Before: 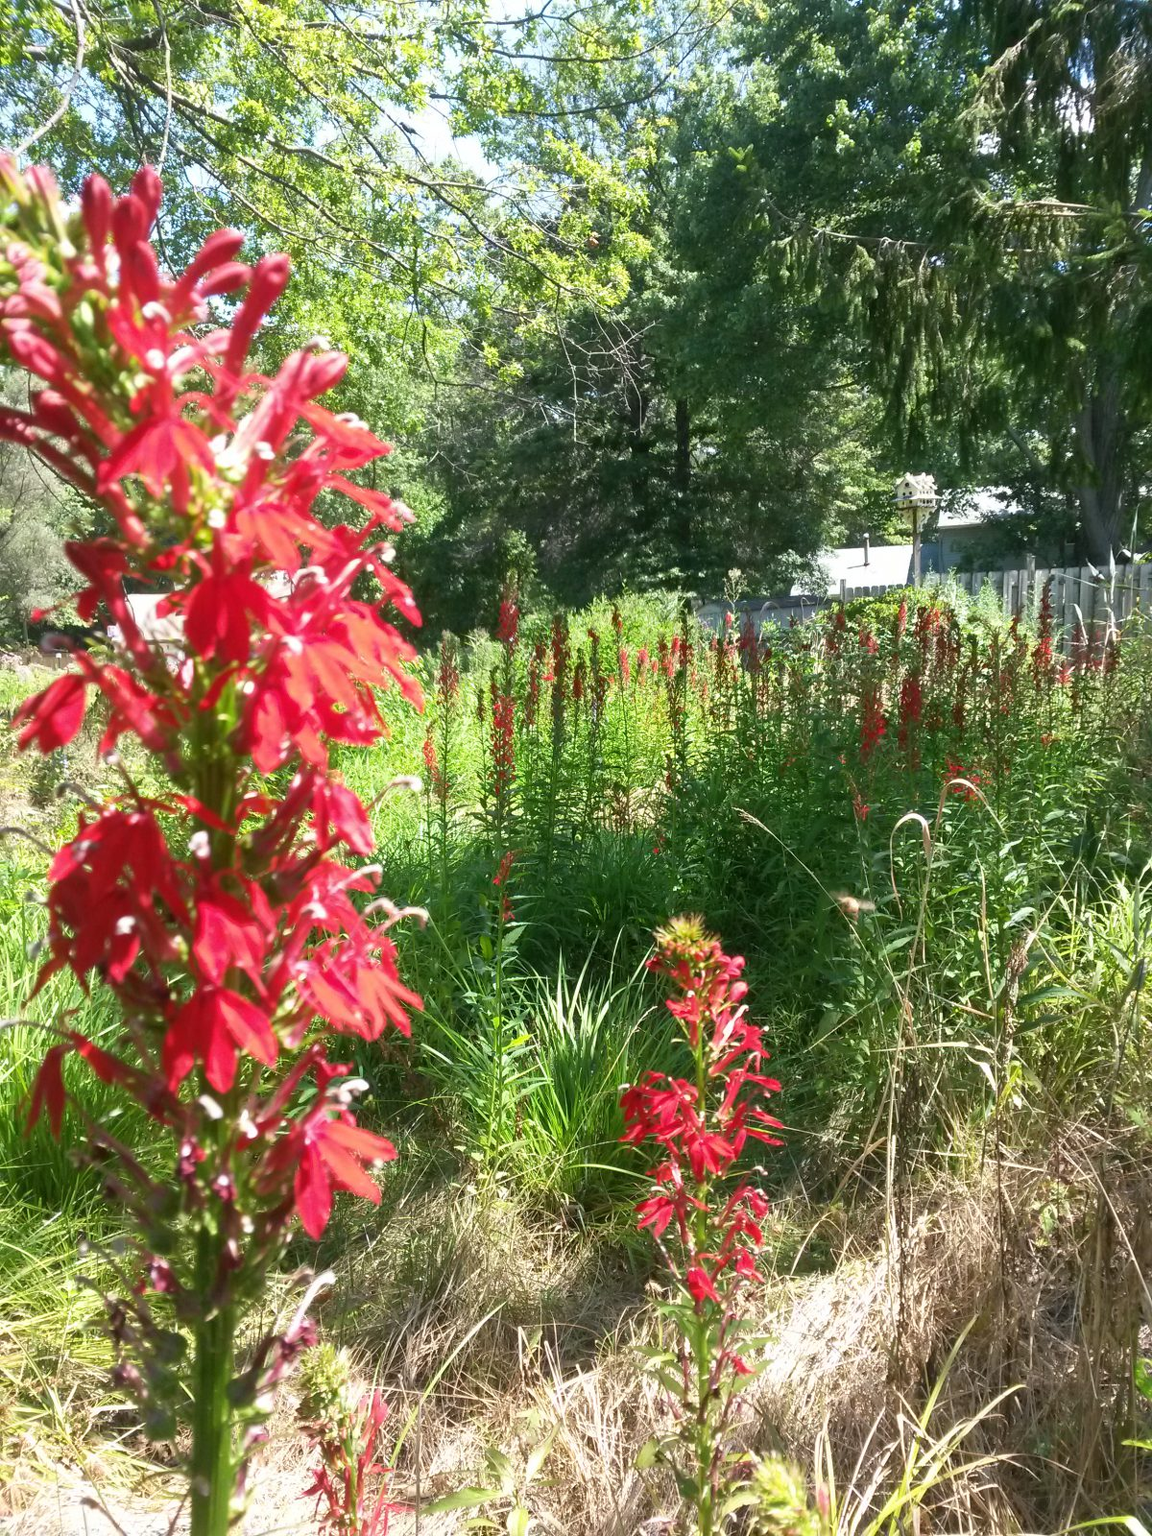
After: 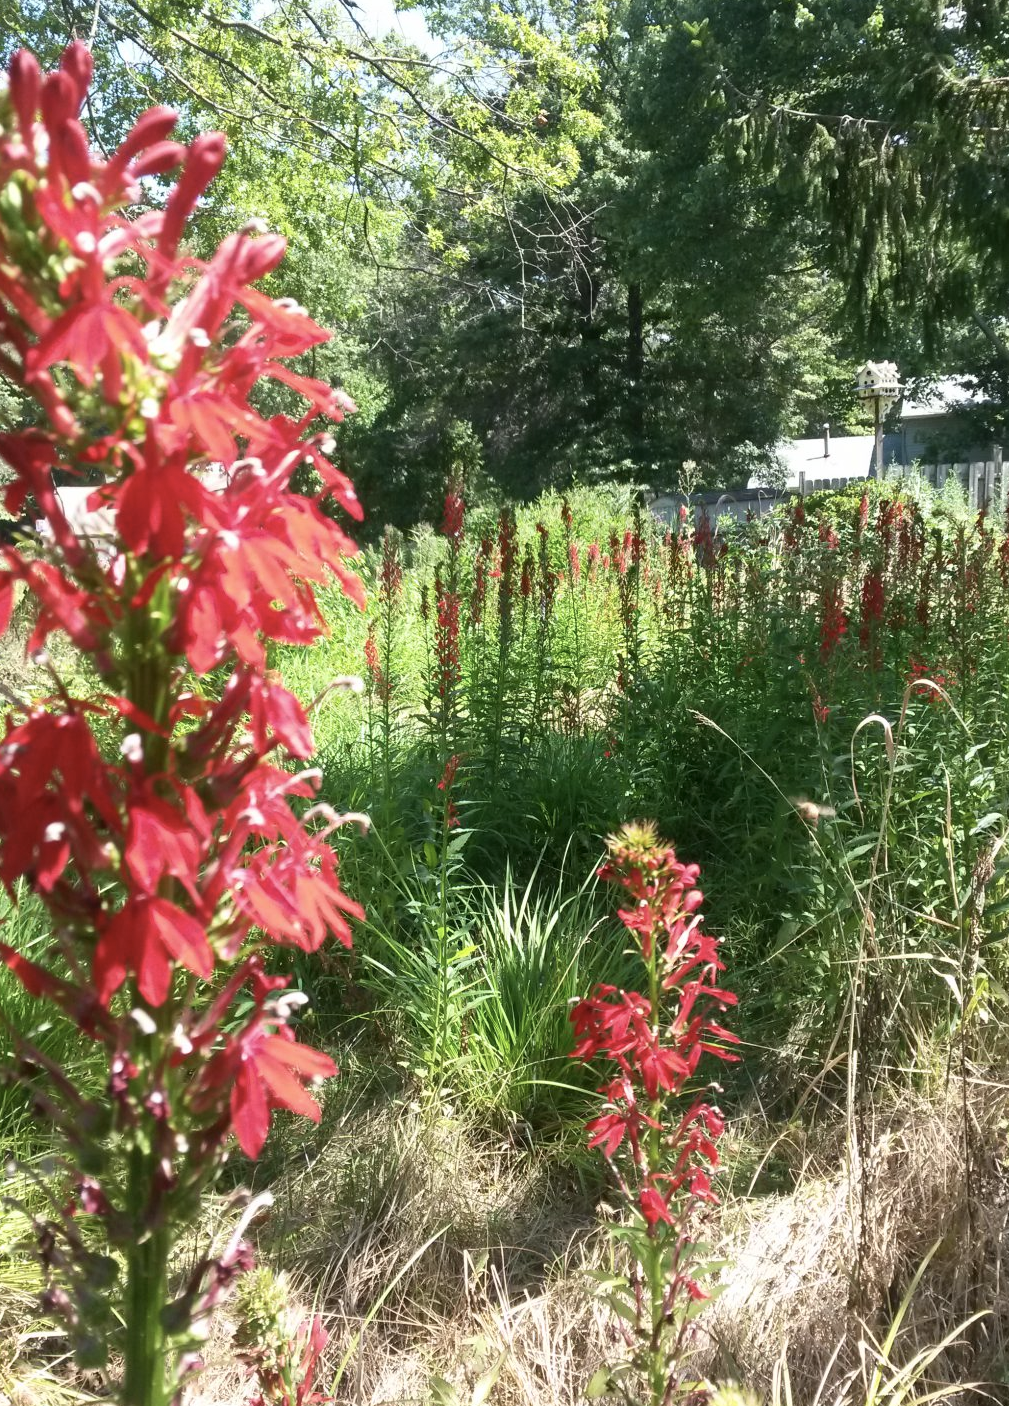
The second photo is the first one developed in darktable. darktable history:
crop: left 6.372%, top 8.306%, right 9.534%, bottom 3.762%
contrast brightness saturation: contrast 0.109, saturation -0.171
